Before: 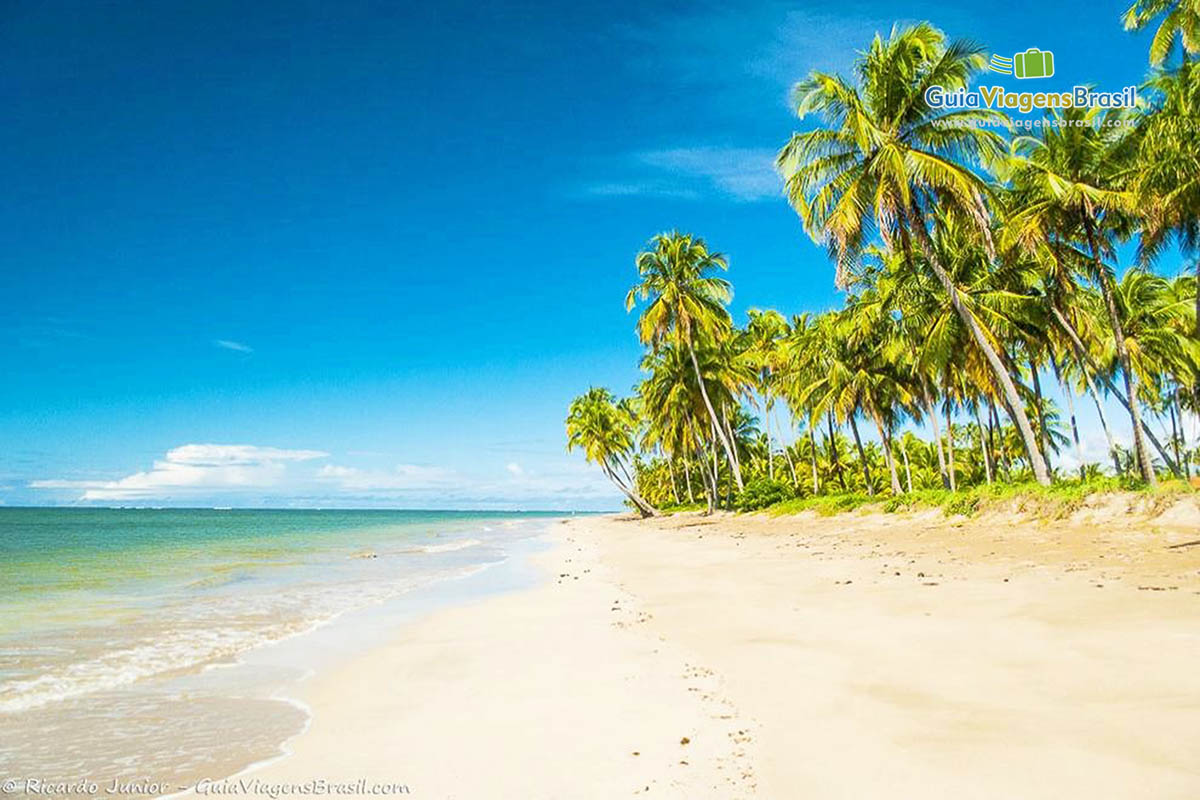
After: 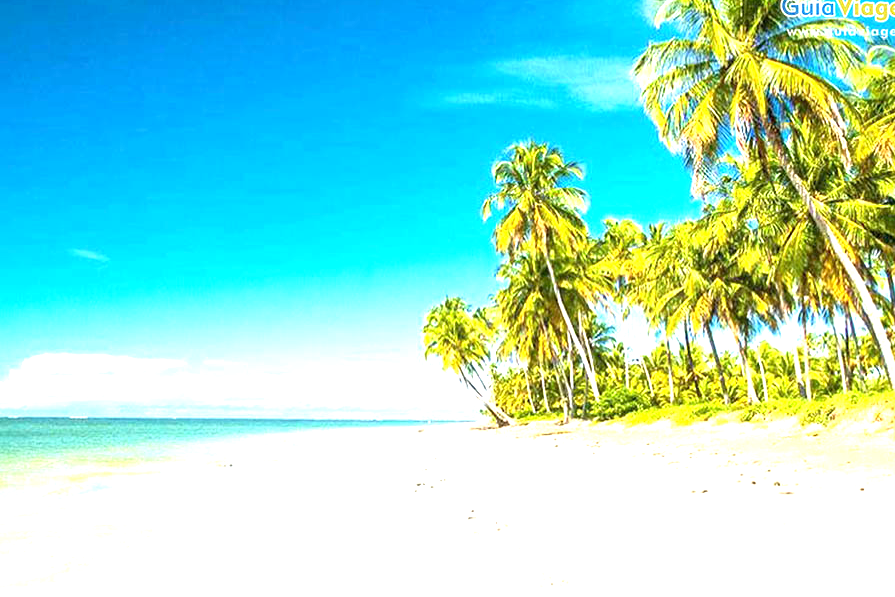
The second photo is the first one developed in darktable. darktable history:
exposure: black level correction 0.001, exposure 1.129 EV, compensate highlight preservation false
crop and rotate: left 12.053%, top 11.466%, right 13.326%, bottom 13.854%
